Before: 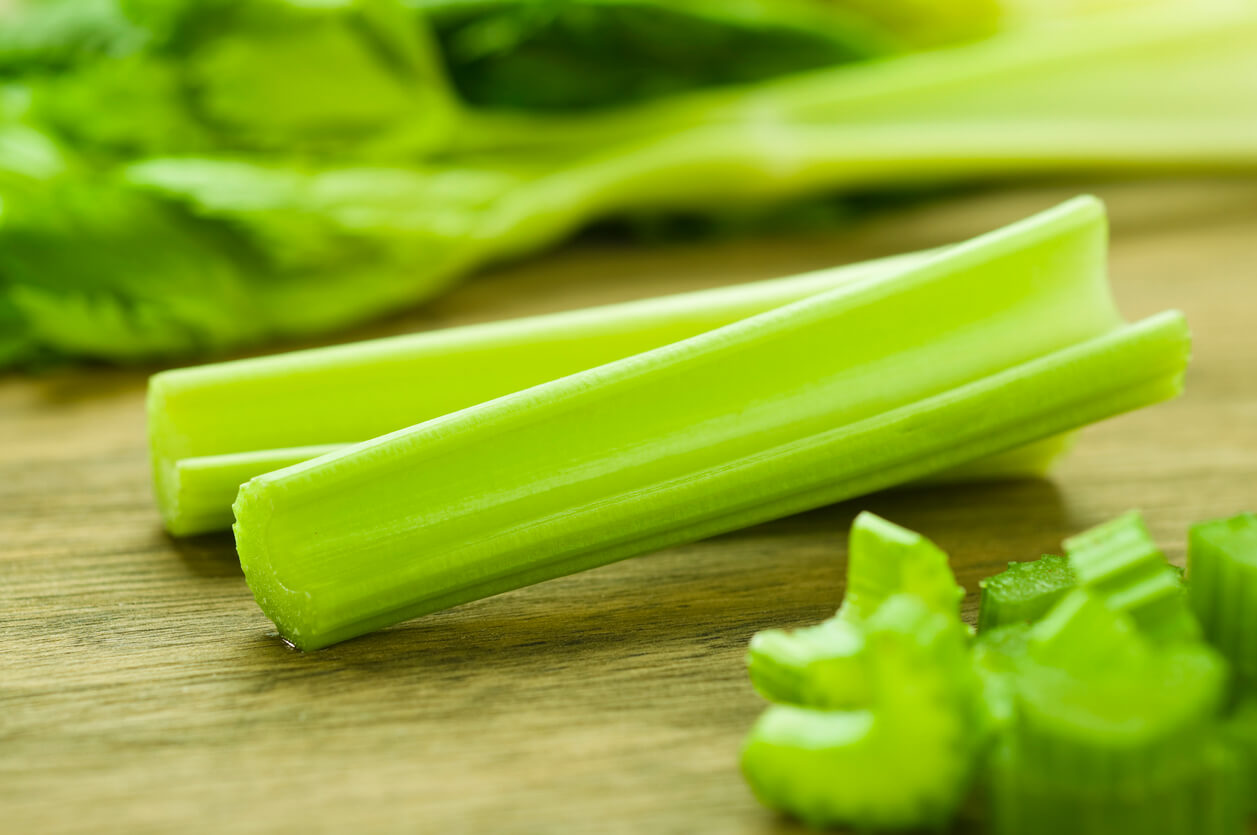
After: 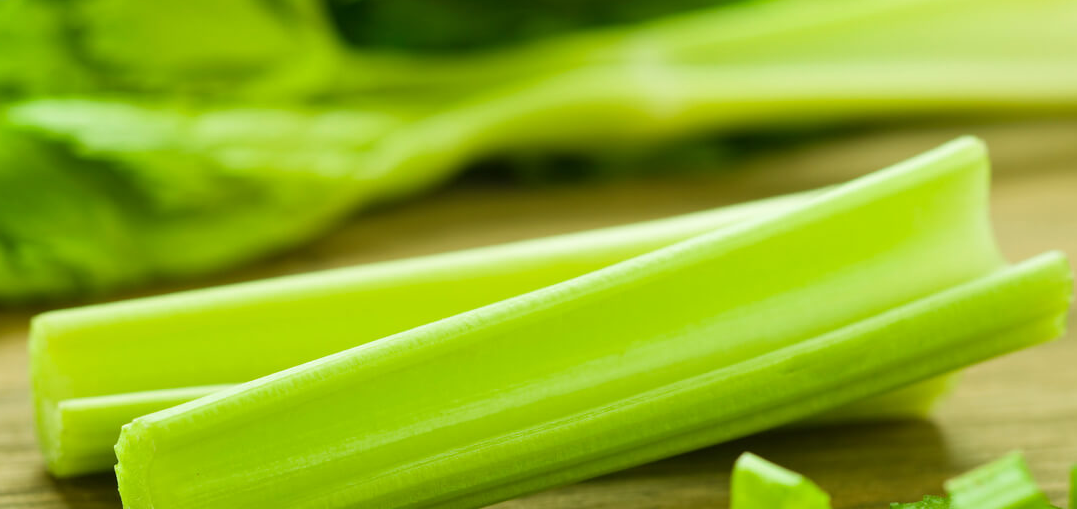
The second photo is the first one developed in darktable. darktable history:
crop and rotate: left 9.456%, top 7.17%, right 4.816%, bottom 31.785%
